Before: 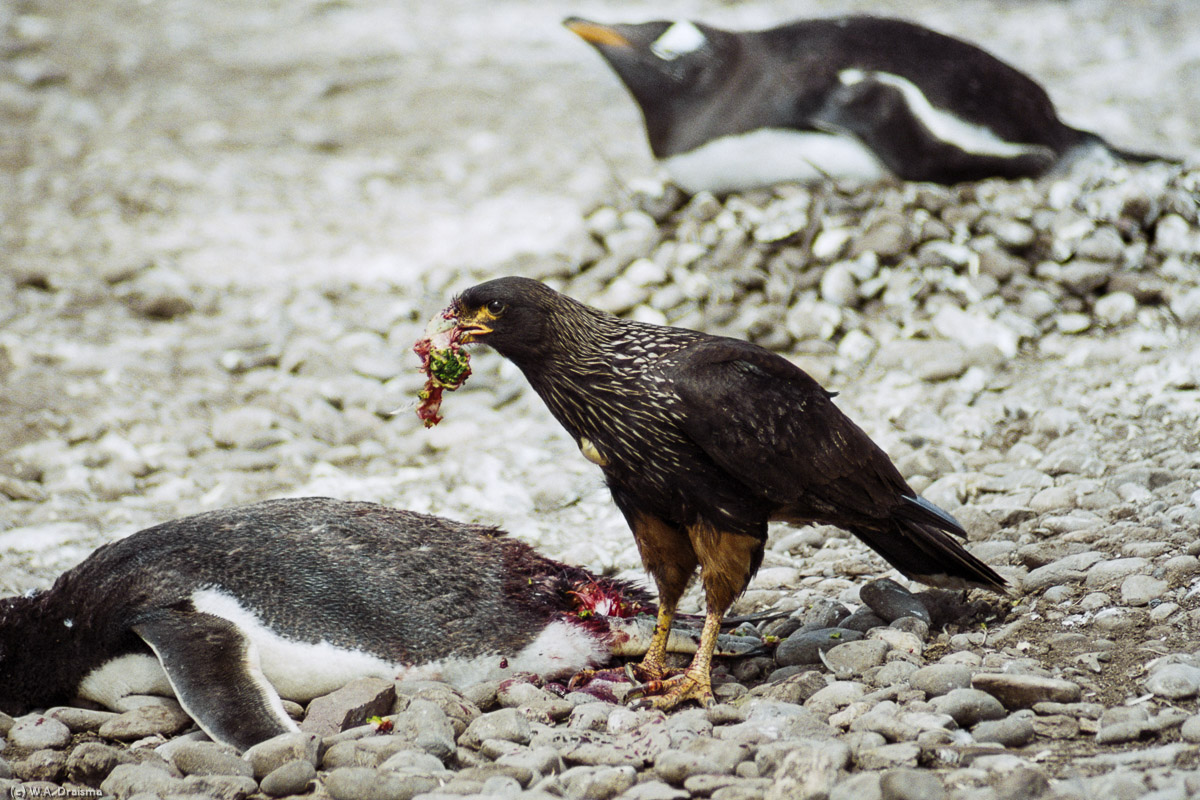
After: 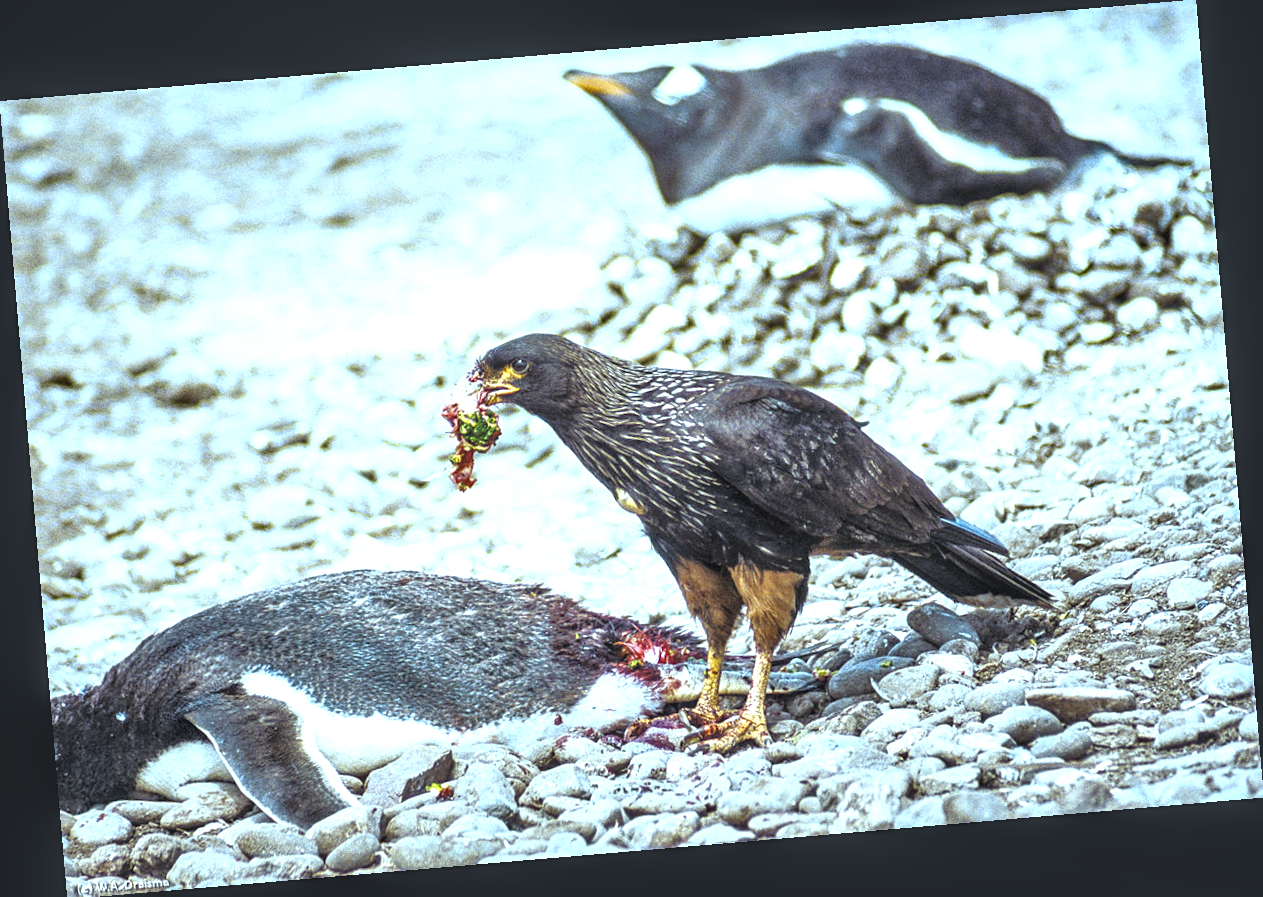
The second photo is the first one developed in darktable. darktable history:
rotate and perspective: rotation -4.86°, automatic cropping off
color correction: highlights a* -10.69, highlights b* -19.19
local contrast: highlights 25%, detail 150%
exposure: black level correction -0.005, exposure 1 EV, compensate highlight preservation false
sharpen: amount 0.2
crop: bottom 0.071%
color contrast: green-magenta contrast 0.85, blue-yellow contrast 1.25, unbound 0
tone equalizer: -7 EV 0.15 EV, -6 EV 0.6 EV, -5 EV 1.15 EV, -4 EV 1.33 EV, -3 EV 1.15 EV, -2 EV 0.6 EV, -1 EV 0.15 EV, mask exposure compensation -0.5 EV
